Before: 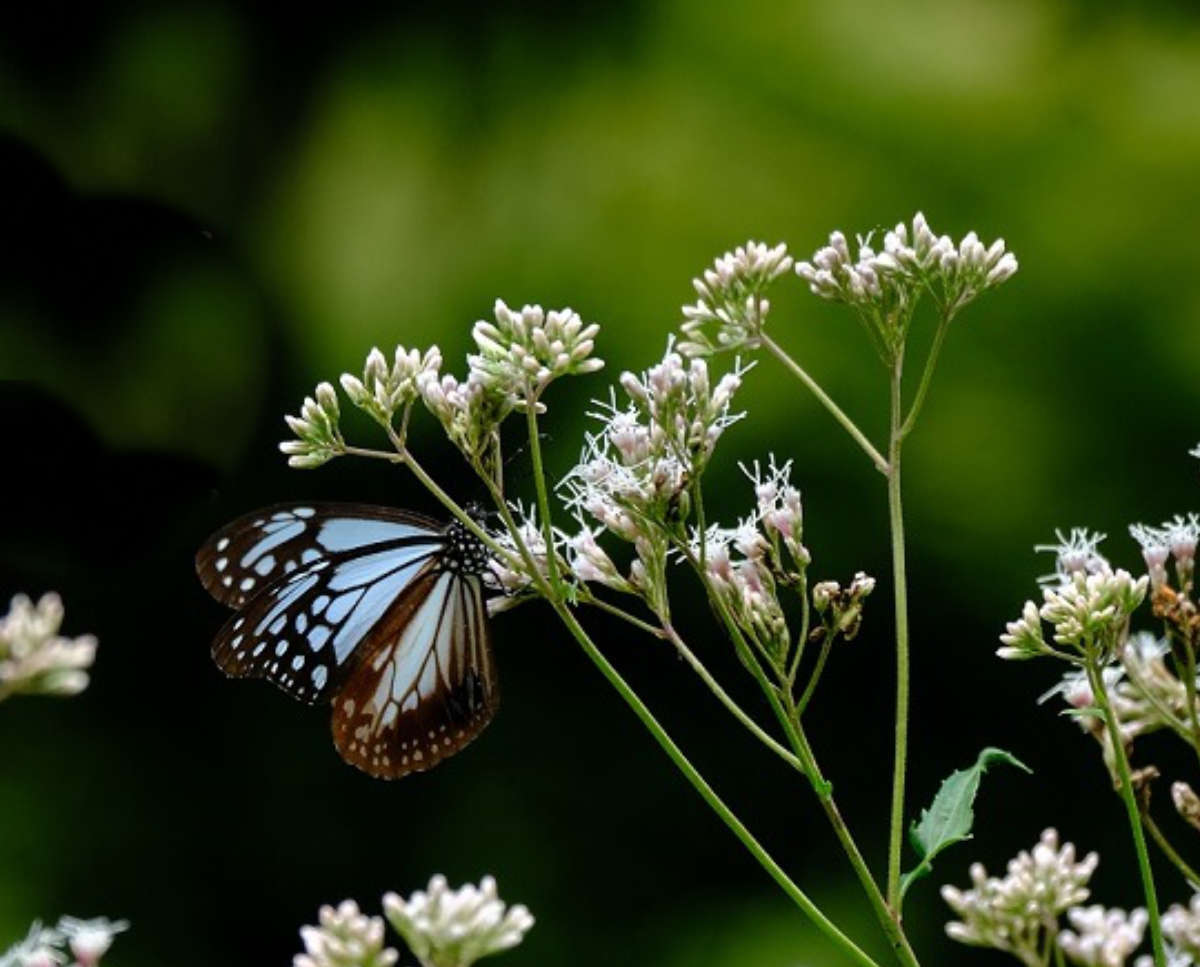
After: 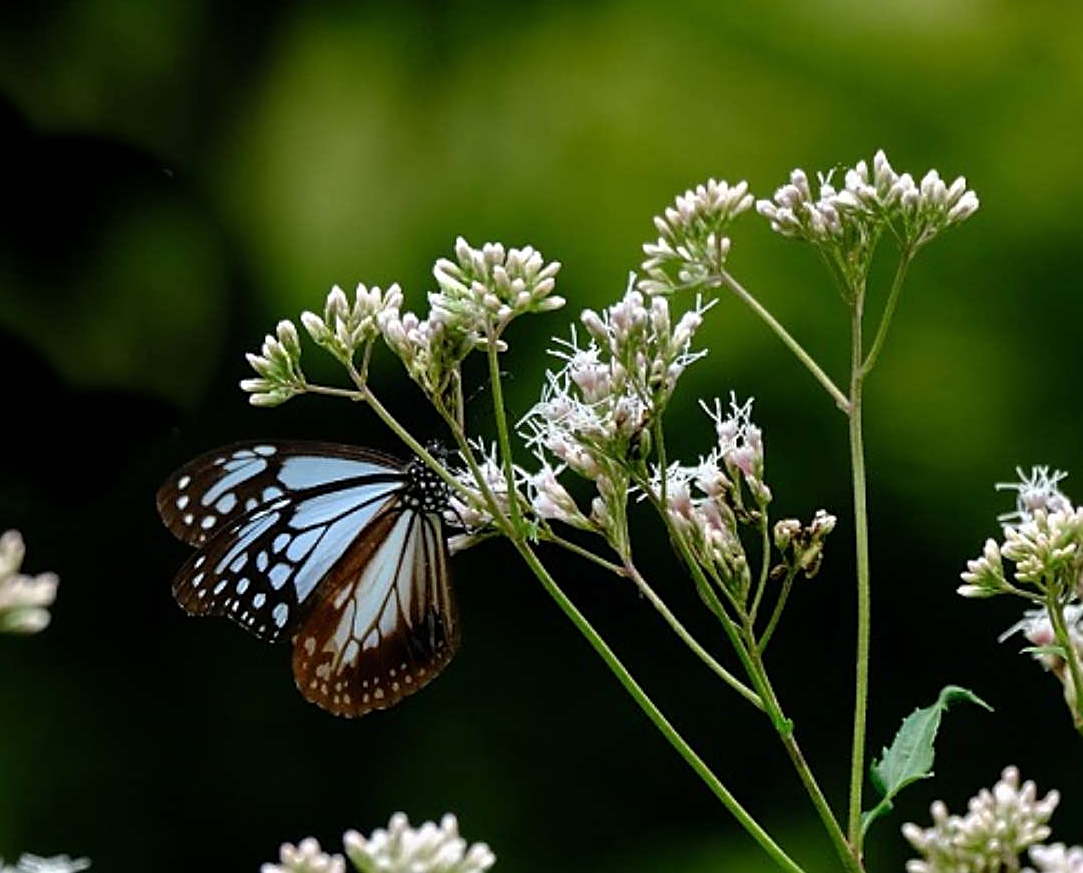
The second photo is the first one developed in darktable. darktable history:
crop: left 3.305%, top 6.436%, right 6.389%, bottom 3.258%
sharpen: on, module defaults
